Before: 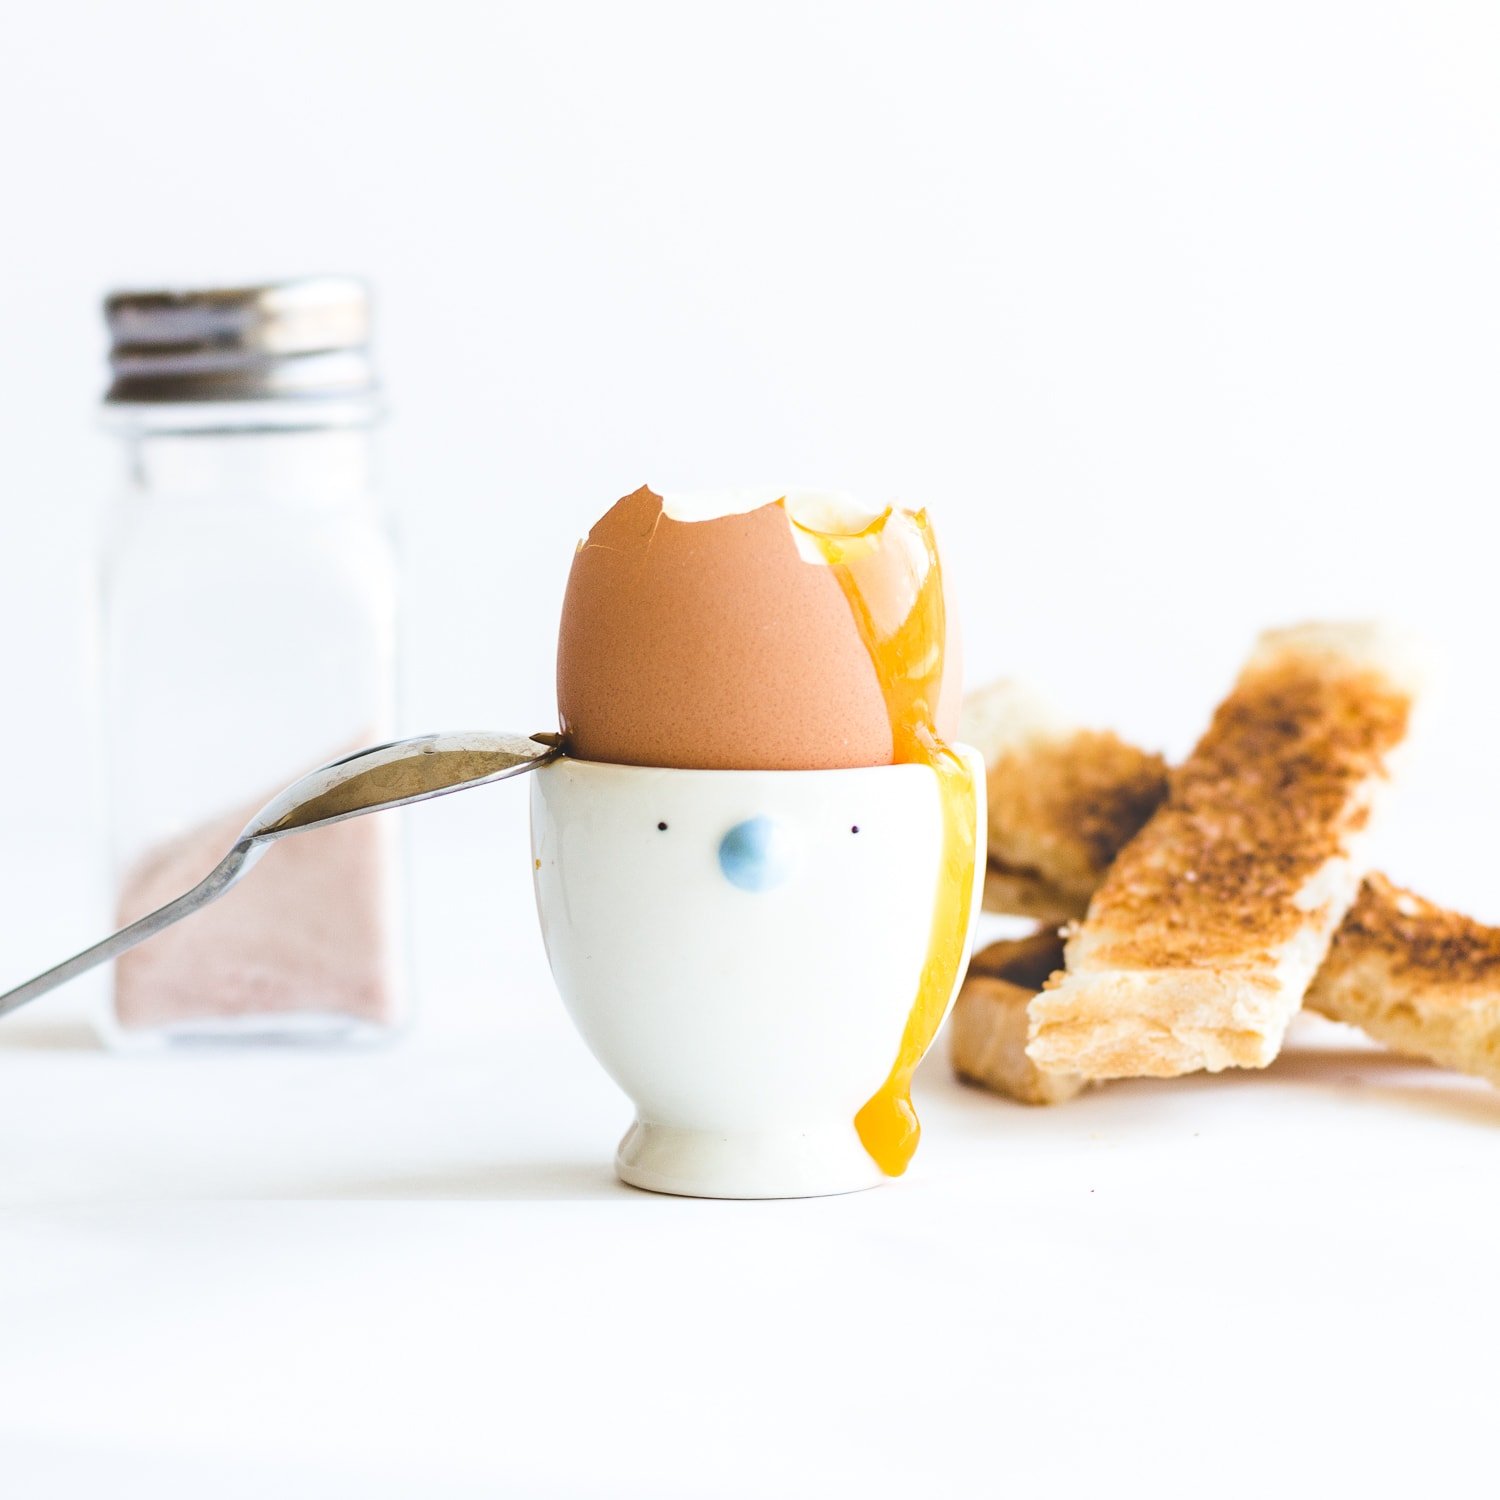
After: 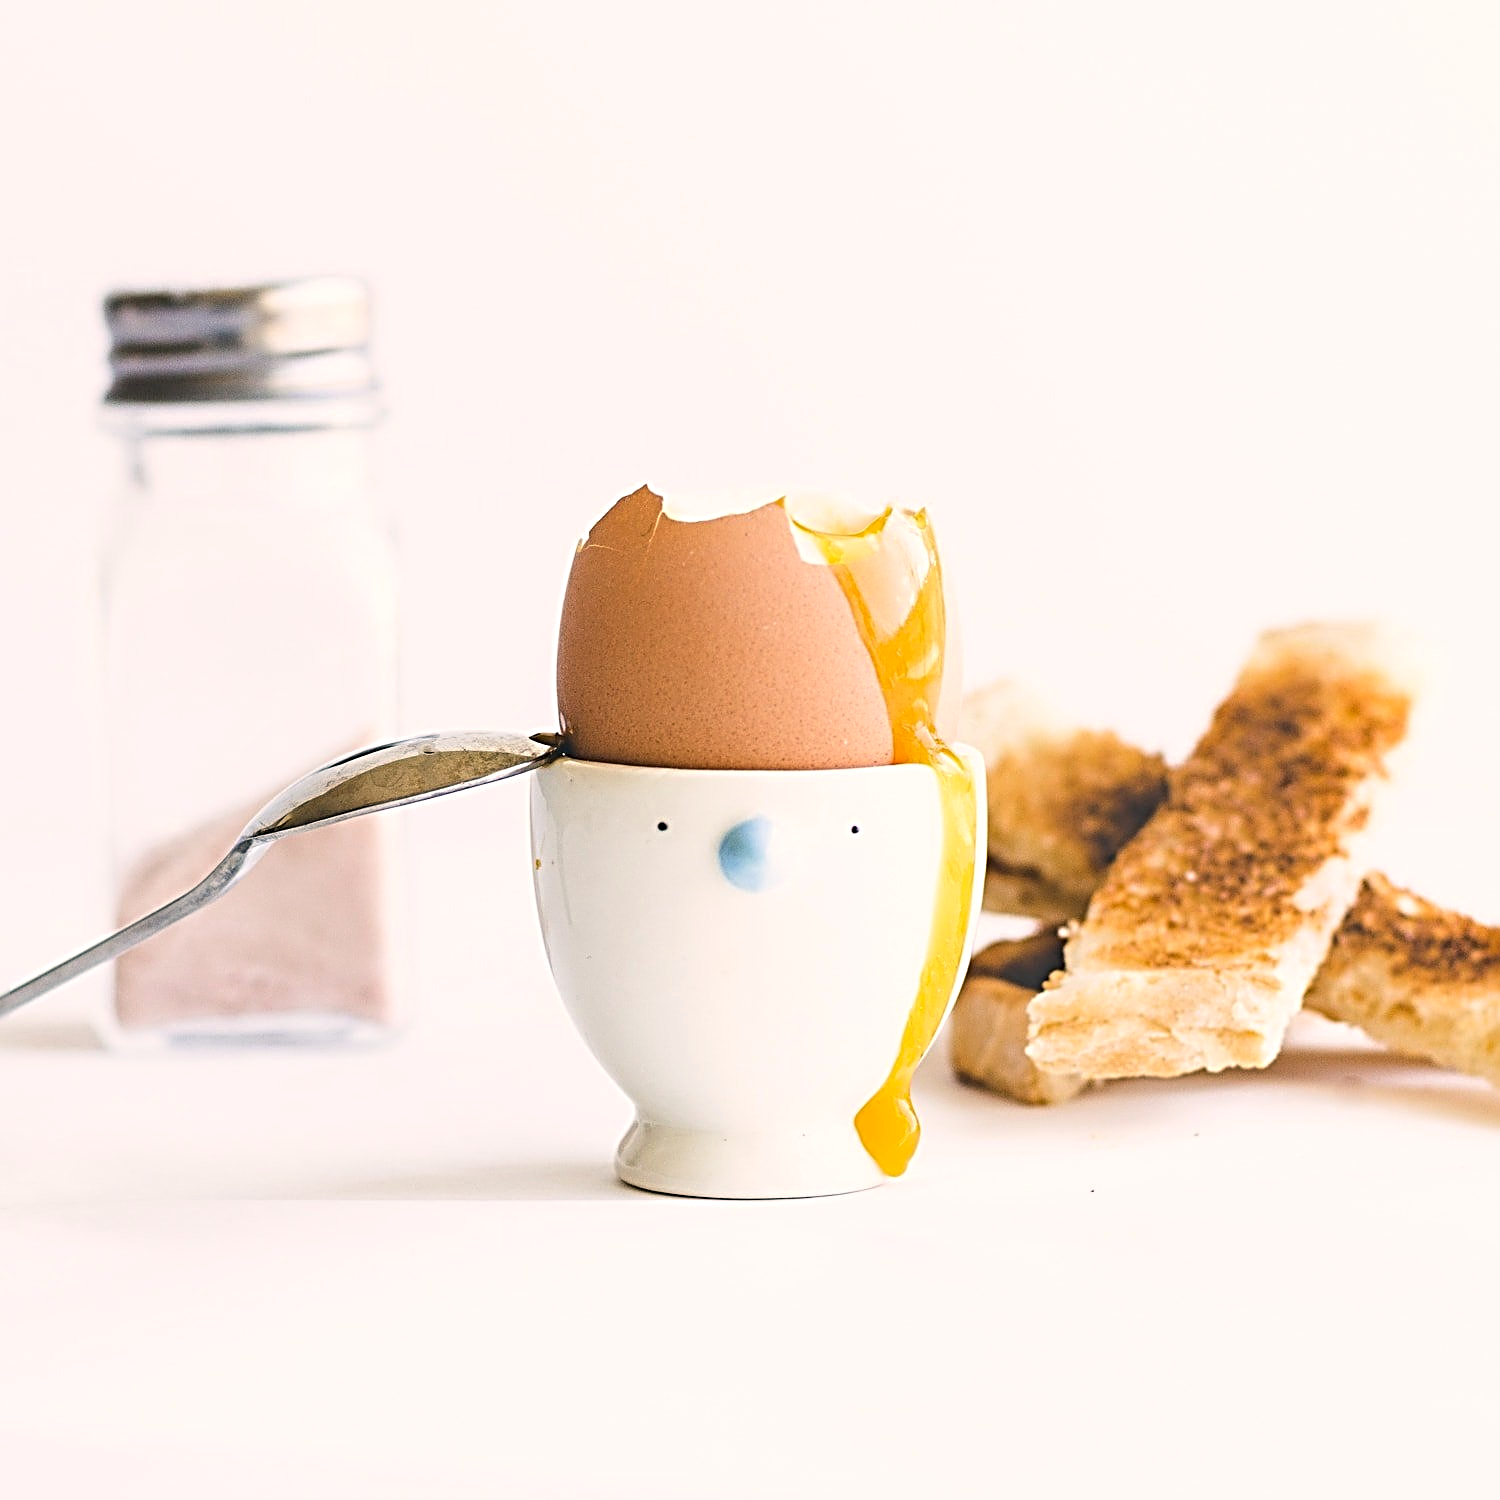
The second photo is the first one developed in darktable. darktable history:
sharpen: radius 3.69, amount 0.928
exposure: compensate highlight preservation false
color correction: highlights a* 5.38, highlights b* 5.3, shadows a* -4.26, shadows b* -5.11
